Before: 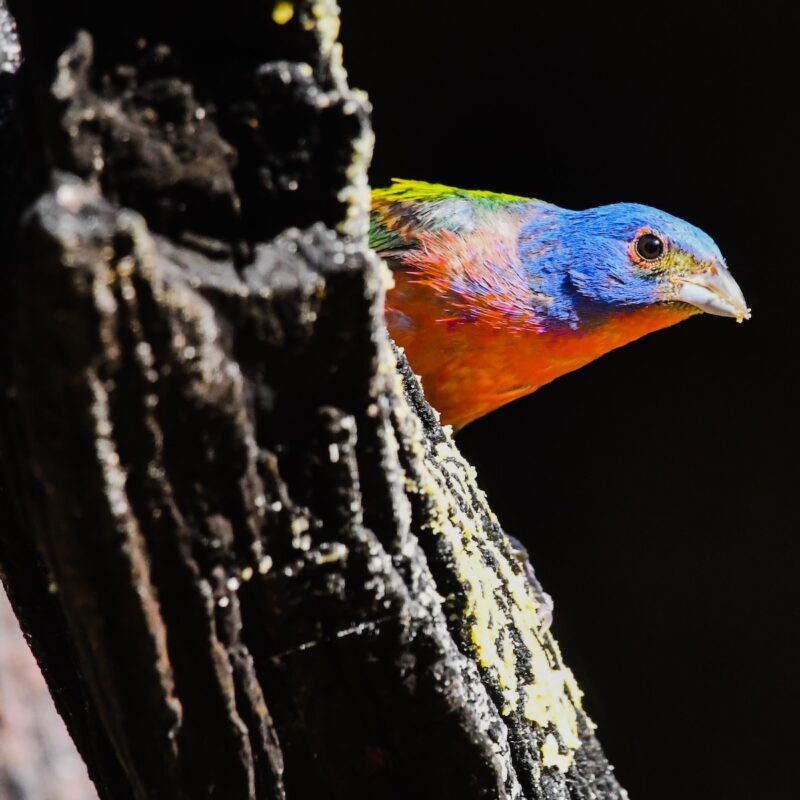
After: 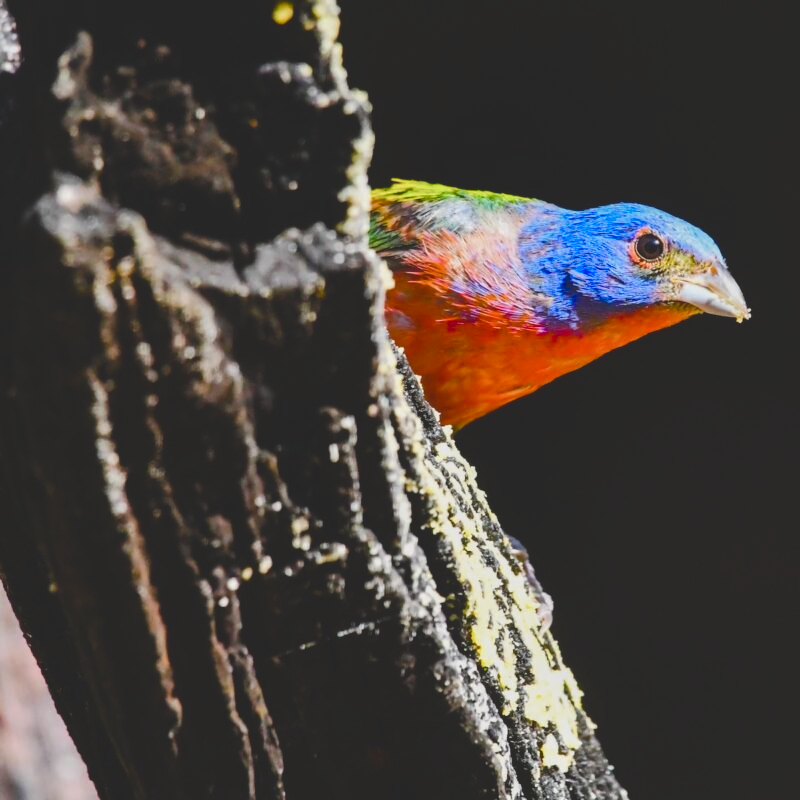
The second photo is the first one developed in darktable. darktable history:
color balance rgb: global offset › luminance 1.986%, linear chroma grading › global chroma 14.481%, perceptual saturation grading › global saturation 20%, perceptual saturation grading › highlights -49.526%, perceptual saturation grading › shadows 25.726%, global vibrance 20%
